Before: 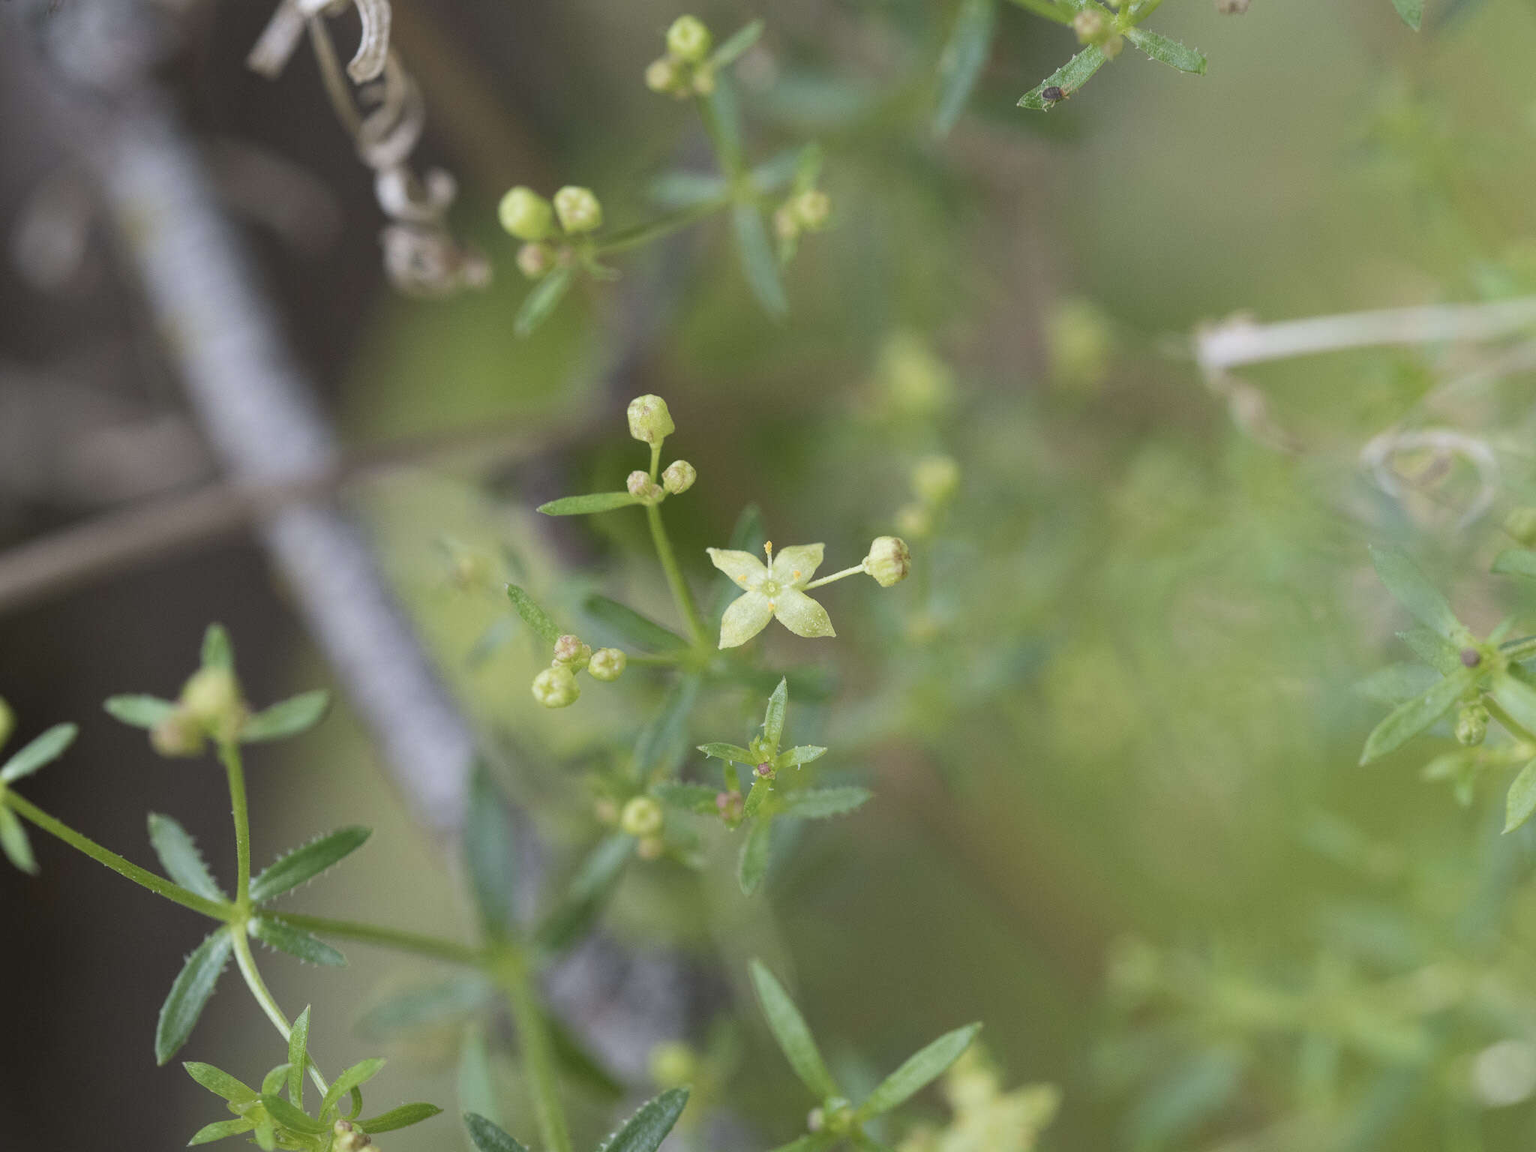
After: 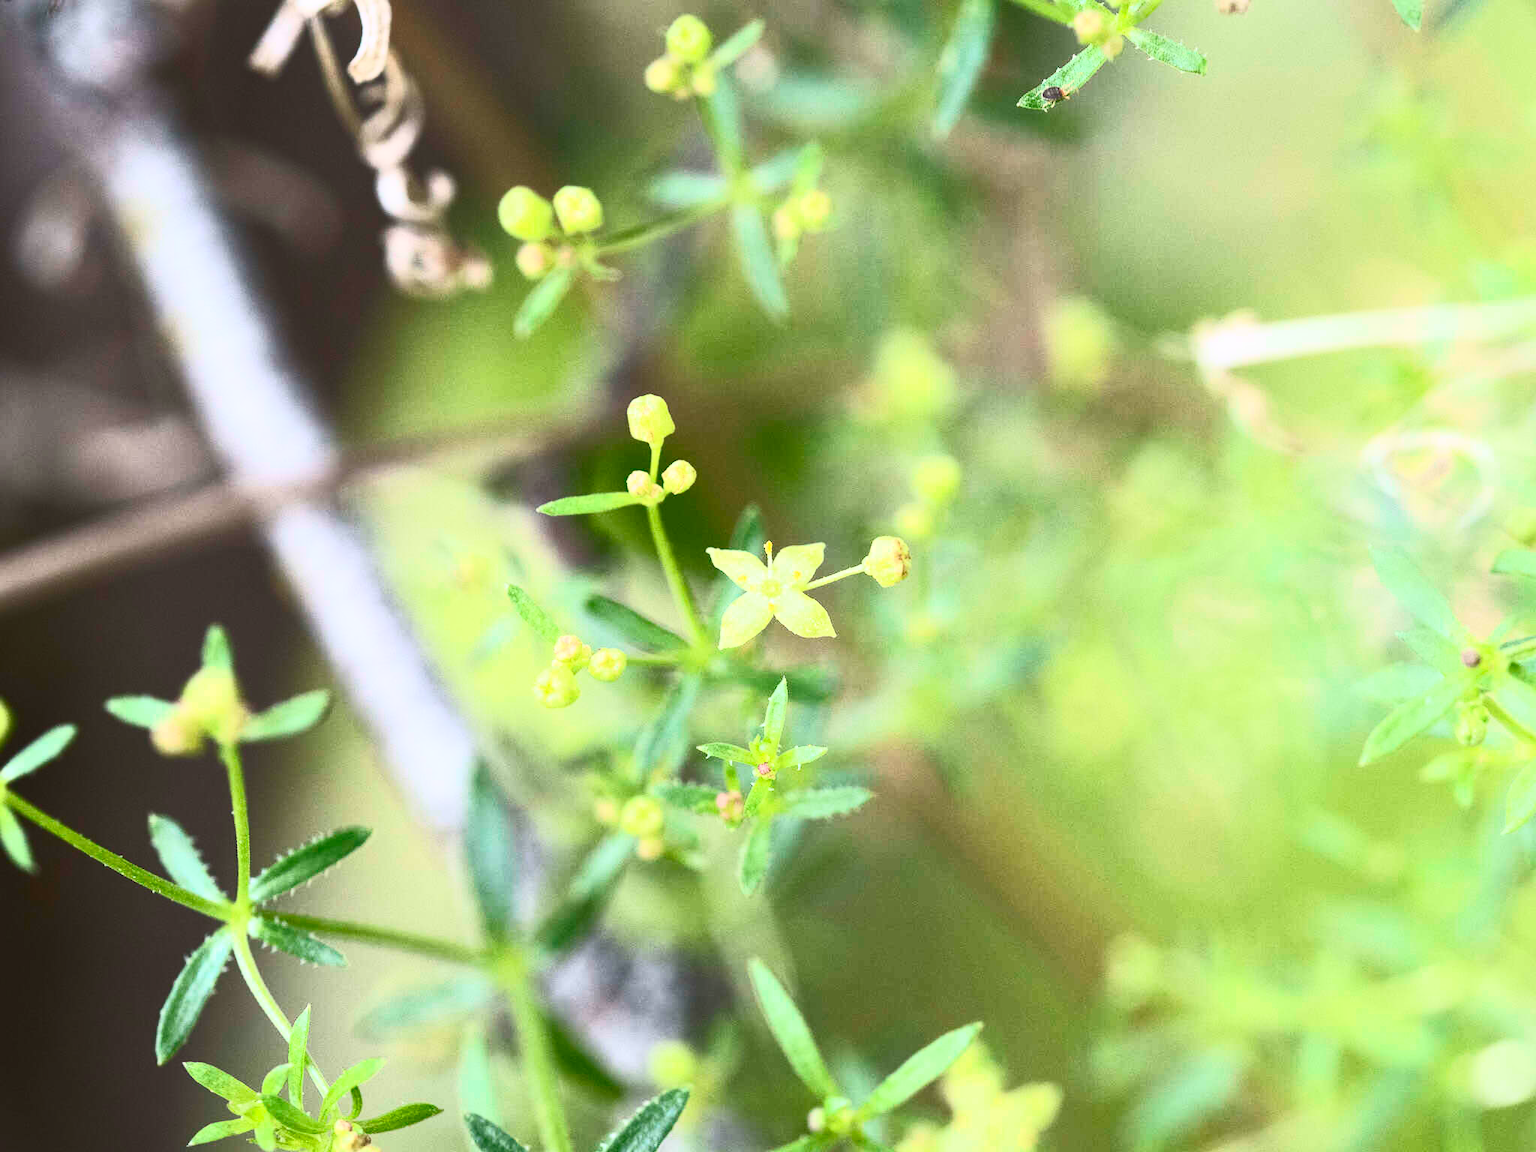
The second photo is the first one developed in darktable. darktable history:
contrast brightness saturation: contrast 0.829, brightness 0.593, saturation 0.59
